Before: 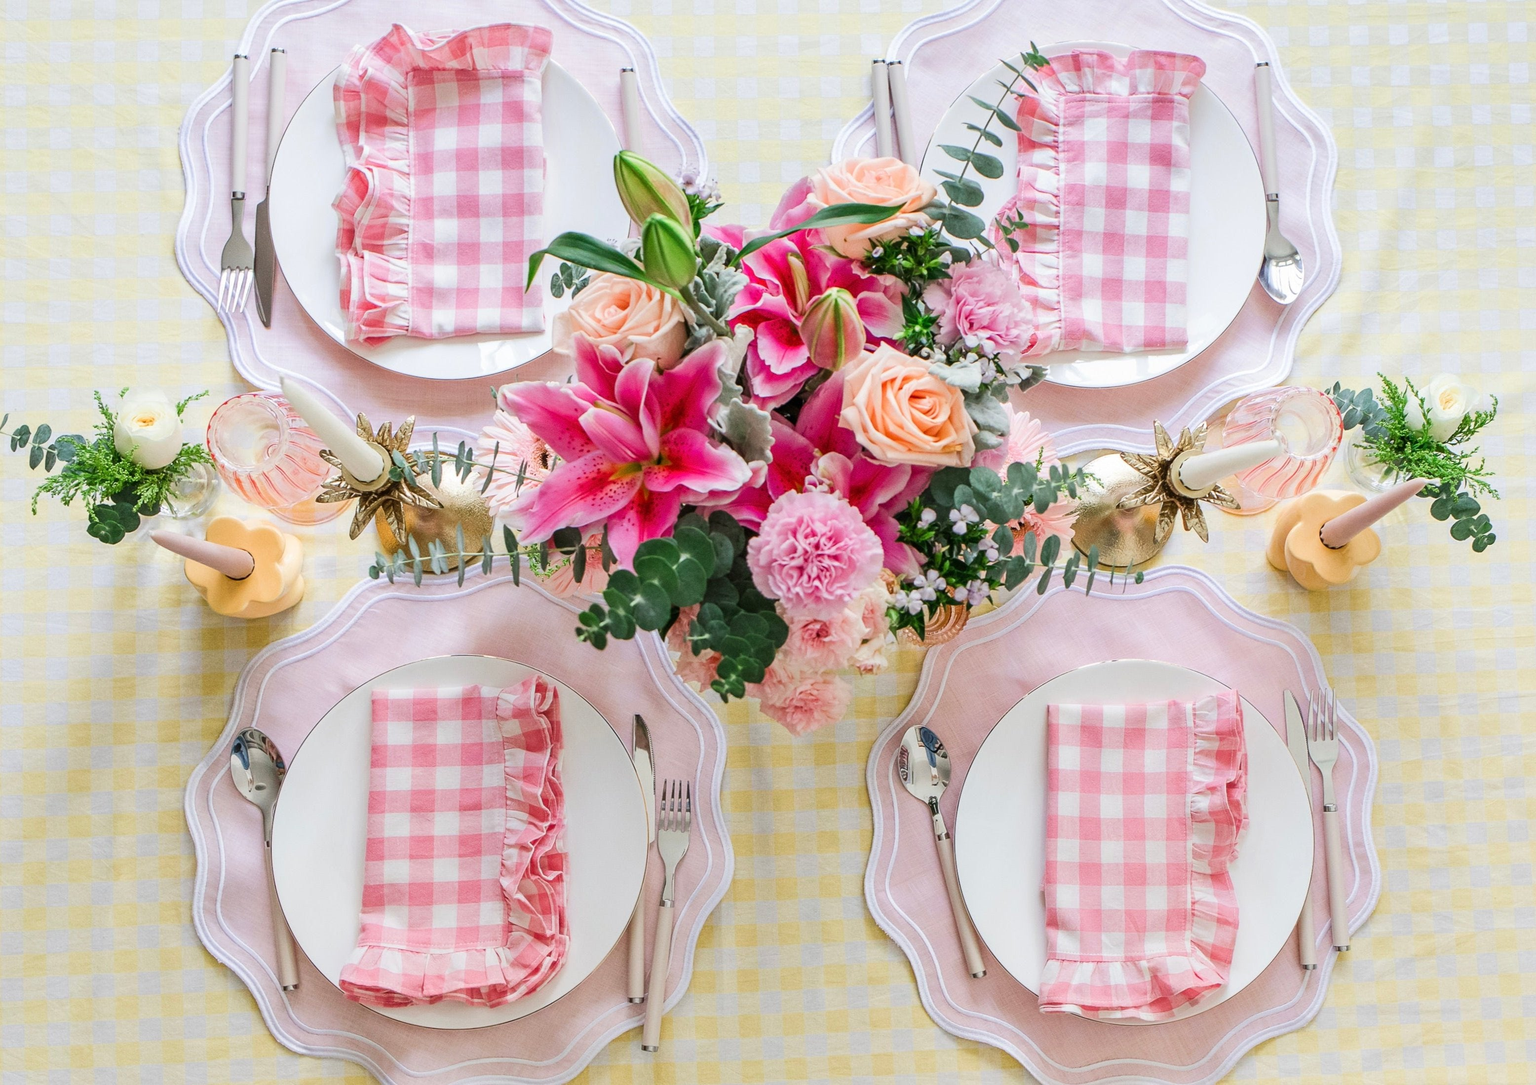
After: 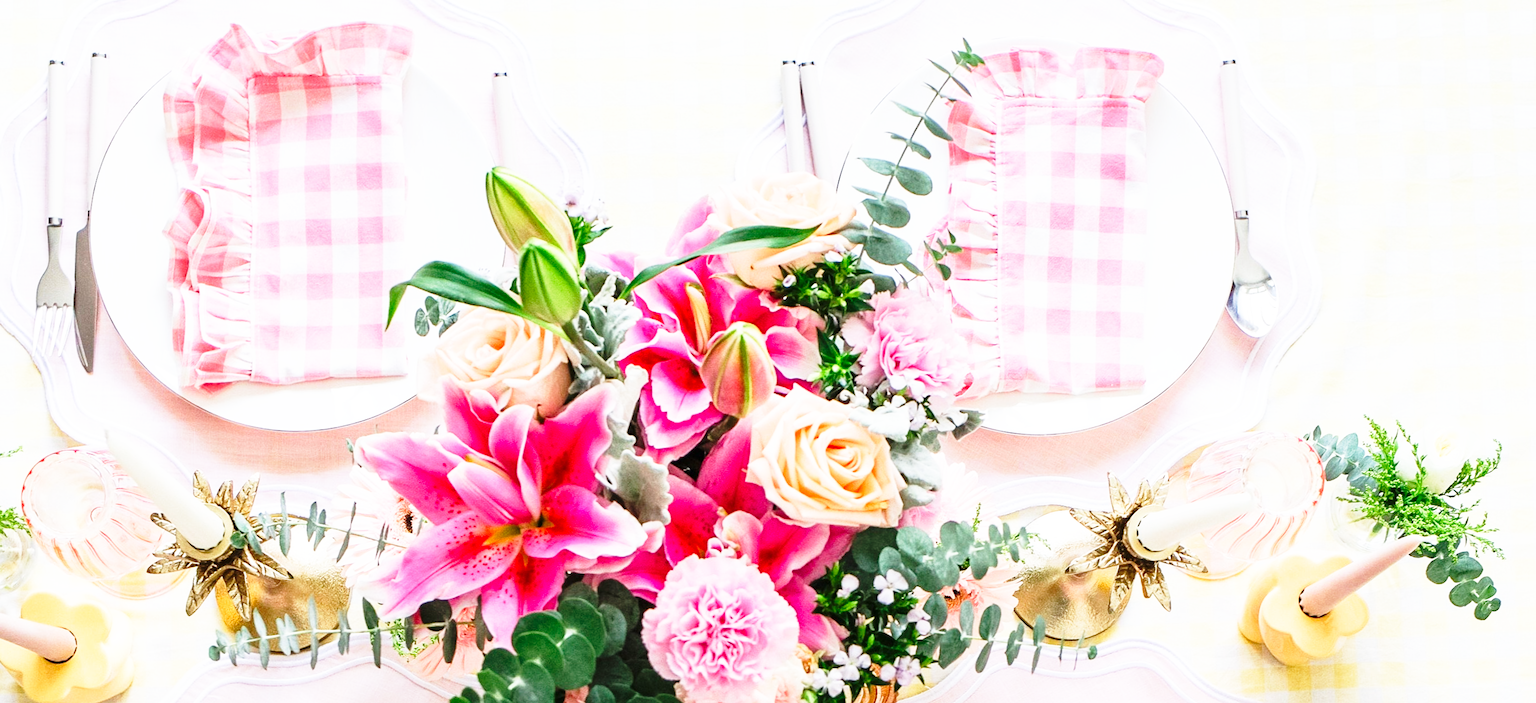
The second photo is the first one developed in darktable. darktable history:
rotate and perspective: rotation -0.45°, automatic cropping original format, crop left 0.008, crop right 0.992, crop top 0.012, crop bottom 0.988
crop and rotate: left 11.812%, bottom 42.776%
sharpen: radius 5.325, amount 0.312, threshold 26.433
base curve: curves: ch0 [(0, 0) (0.026, 0.03) (0.109, 0.232) (0.351, 0.748) (0.669, 0.968) (1, 1)], preserve colors none
